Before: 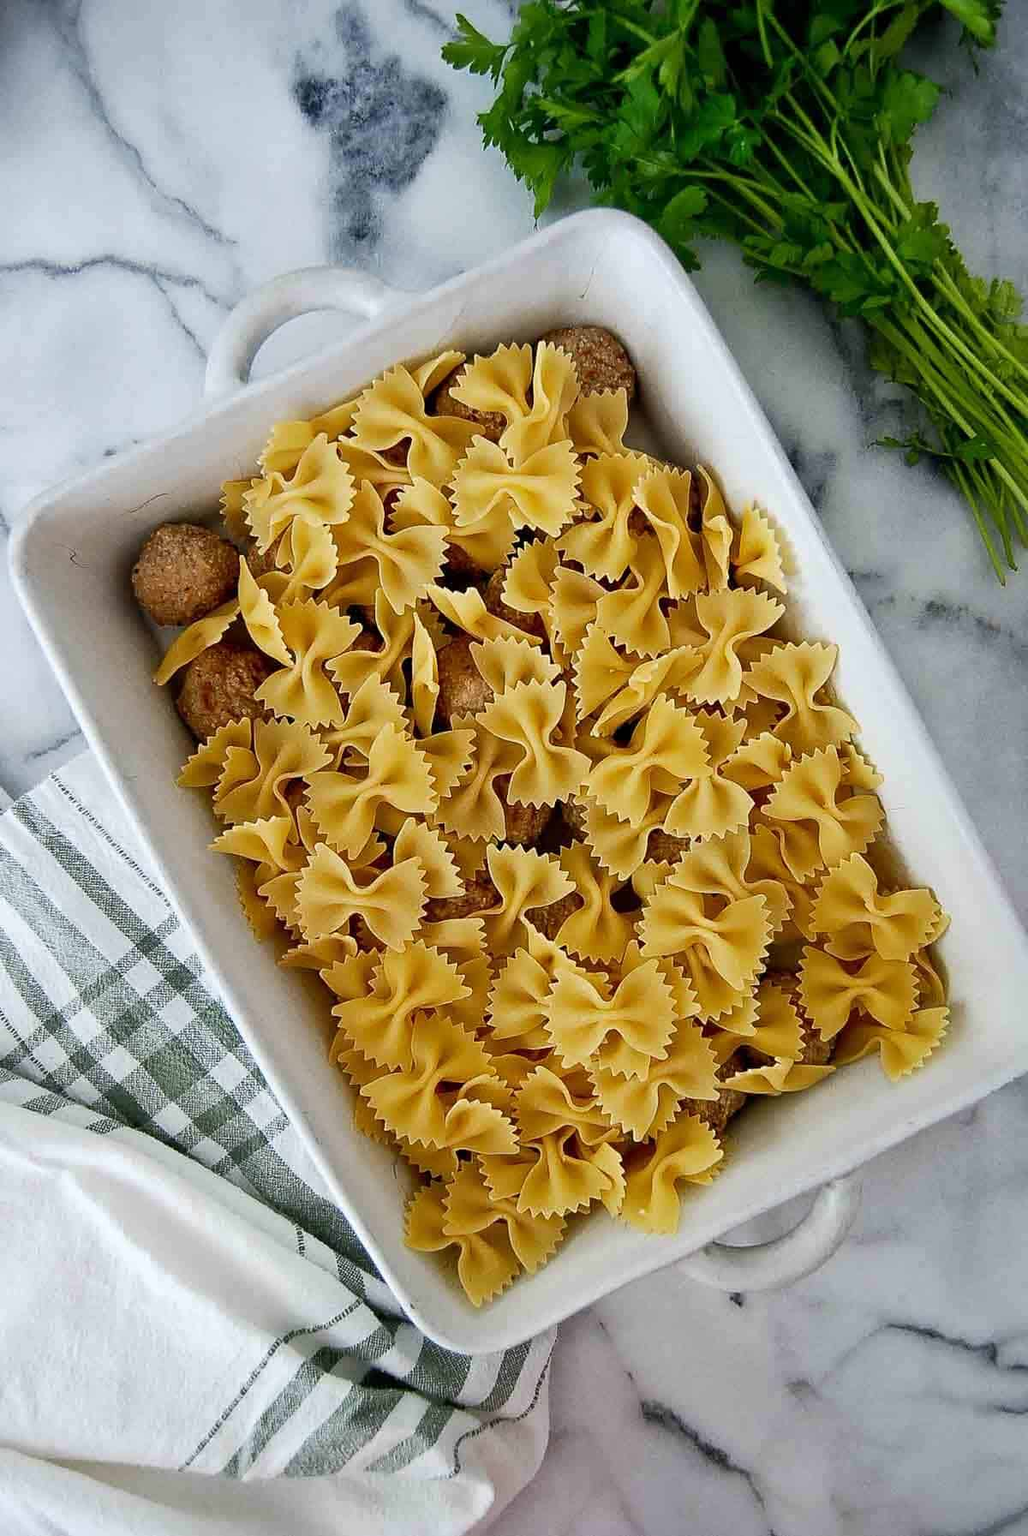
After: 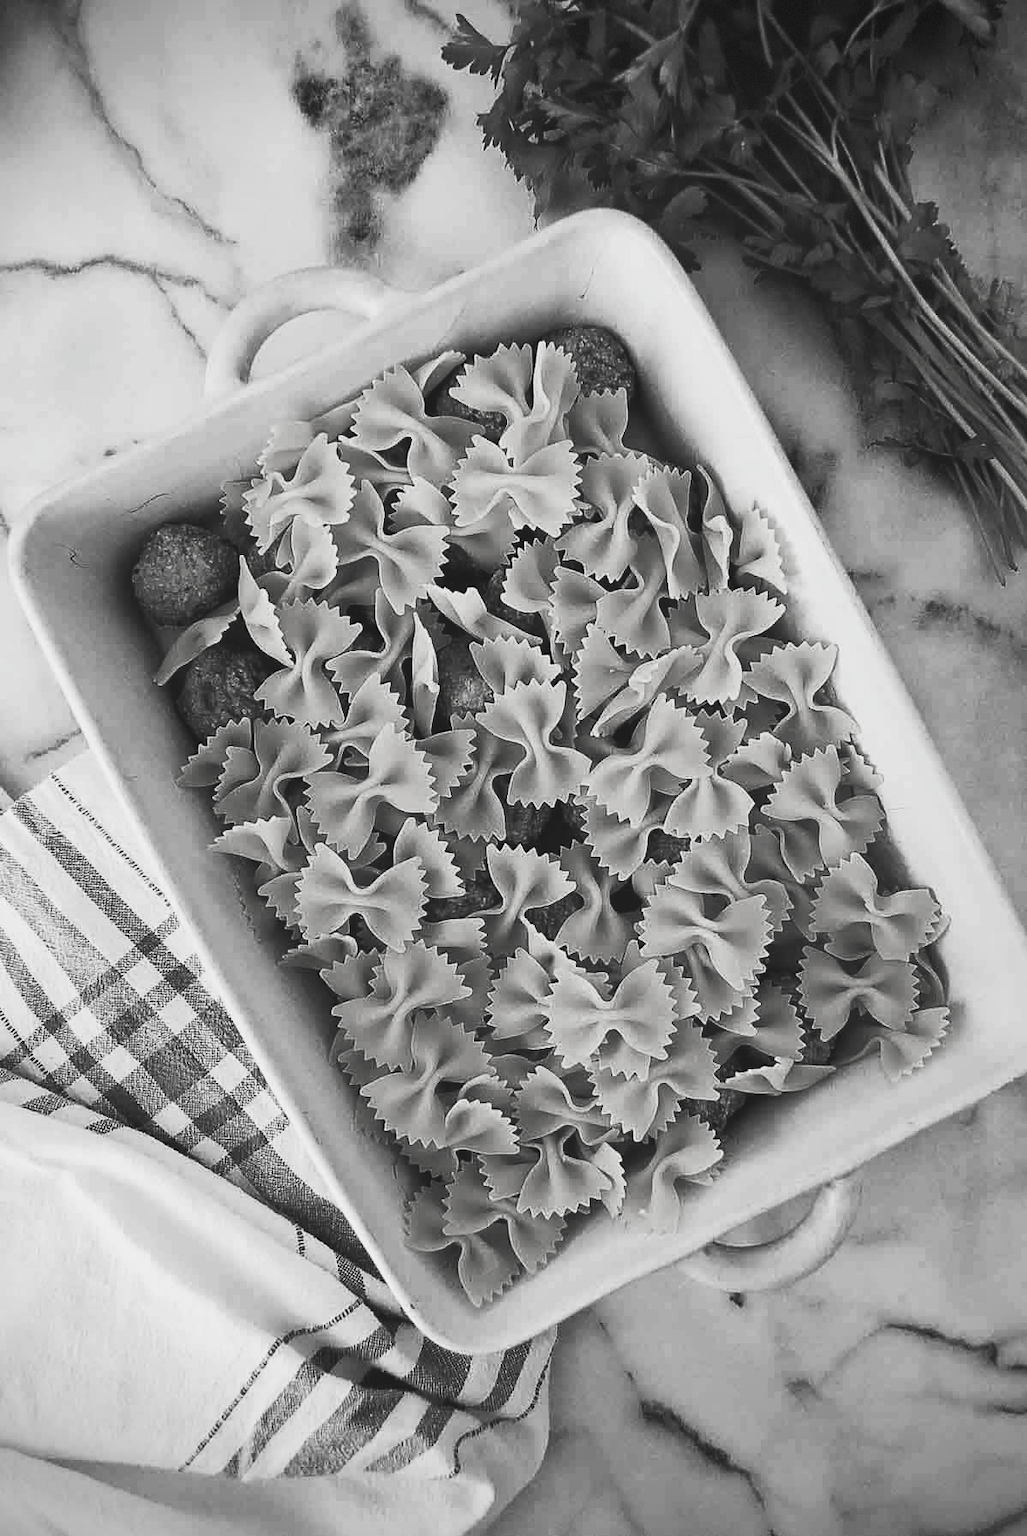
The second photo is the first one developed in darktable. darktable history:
exposure: black level correction -0.016, exposure -1.116 EV, compensate highlight preservation false
contrast brightness saturation: contrast 0.519, brightness 0.472, saturation -0.986
vignetting: dithering 8-bit output
